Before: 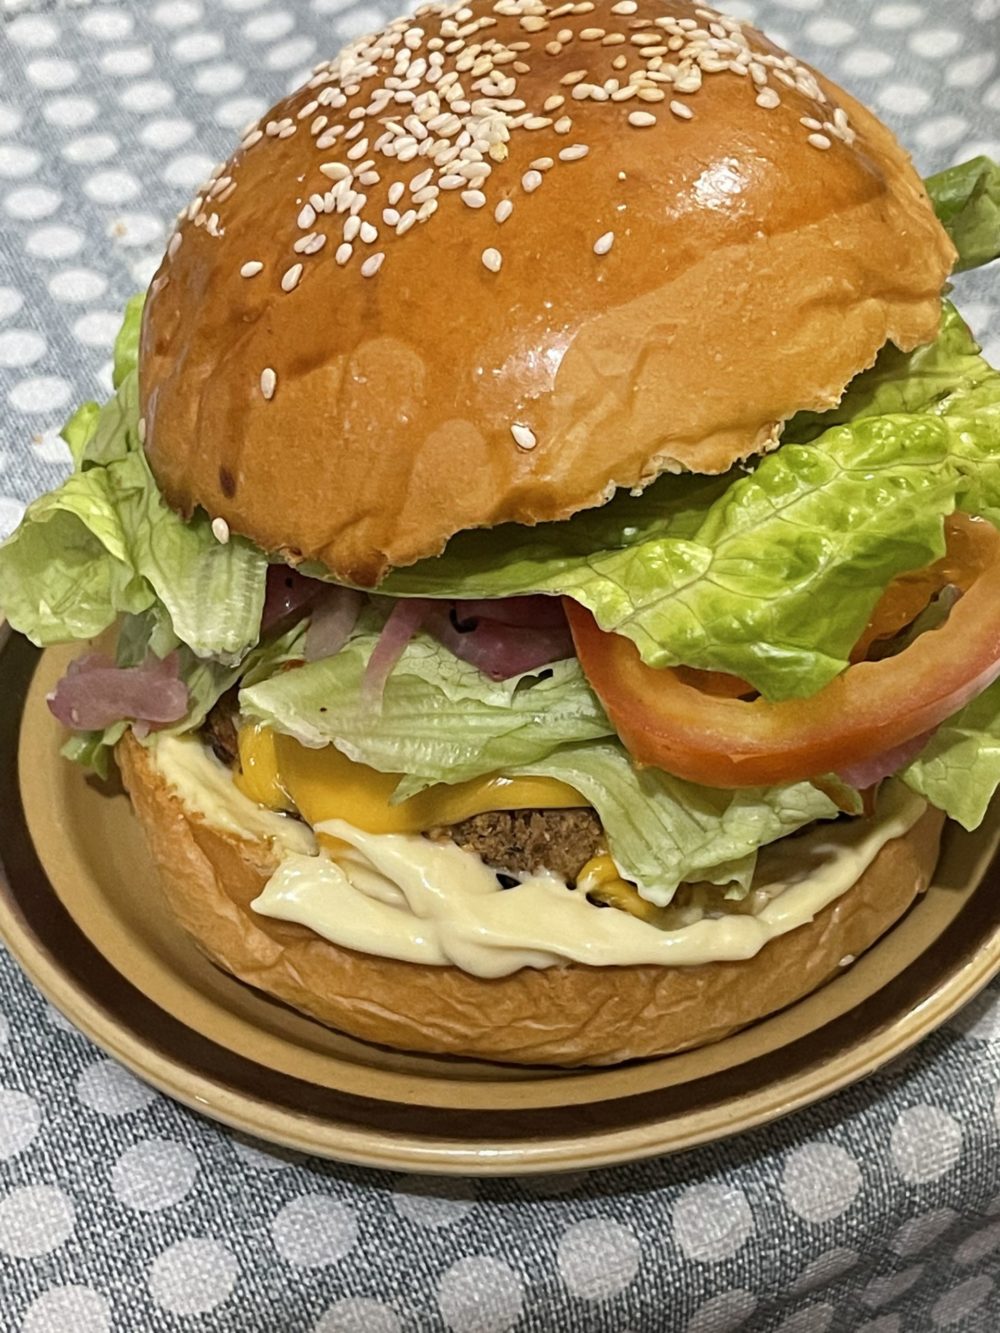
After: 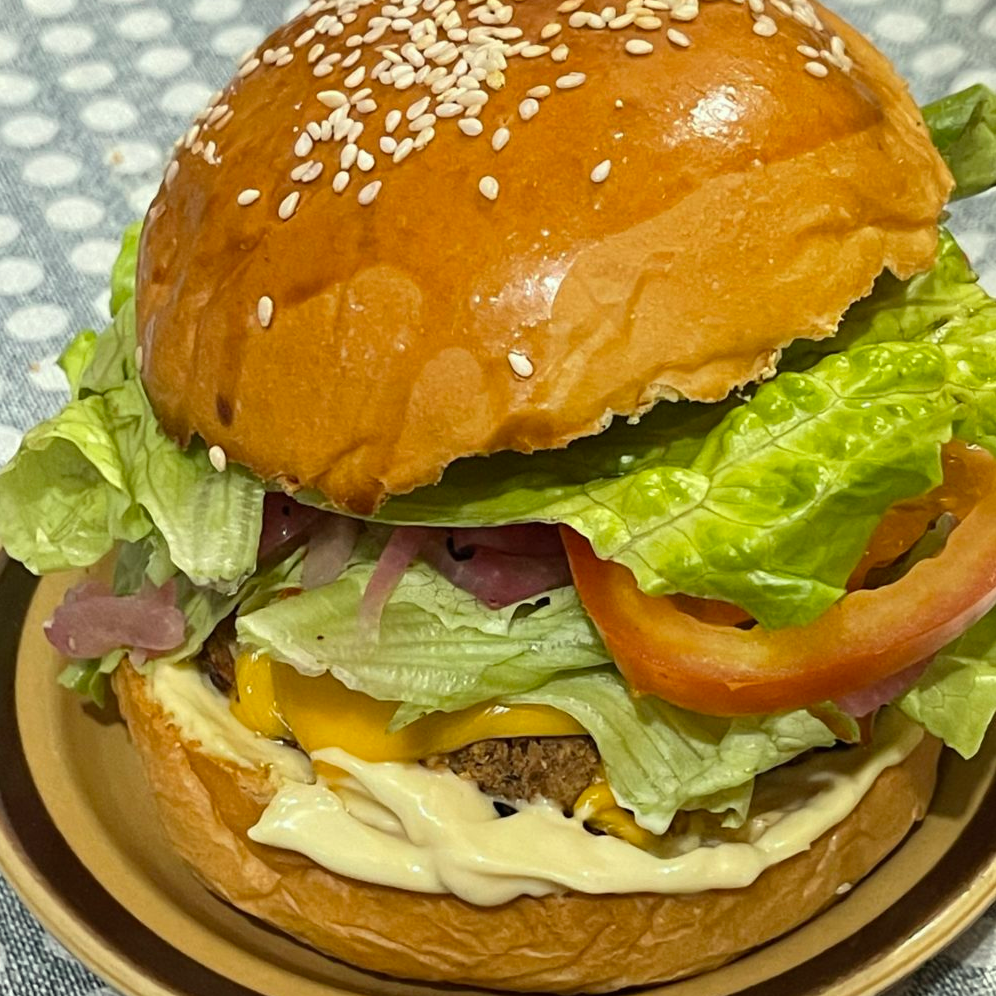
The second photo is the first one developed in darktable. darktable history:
color correction: highlights a* -4.28, highlights b* 6.53
crop: left 0.387%, top 5.469%, bottom 19.809%
